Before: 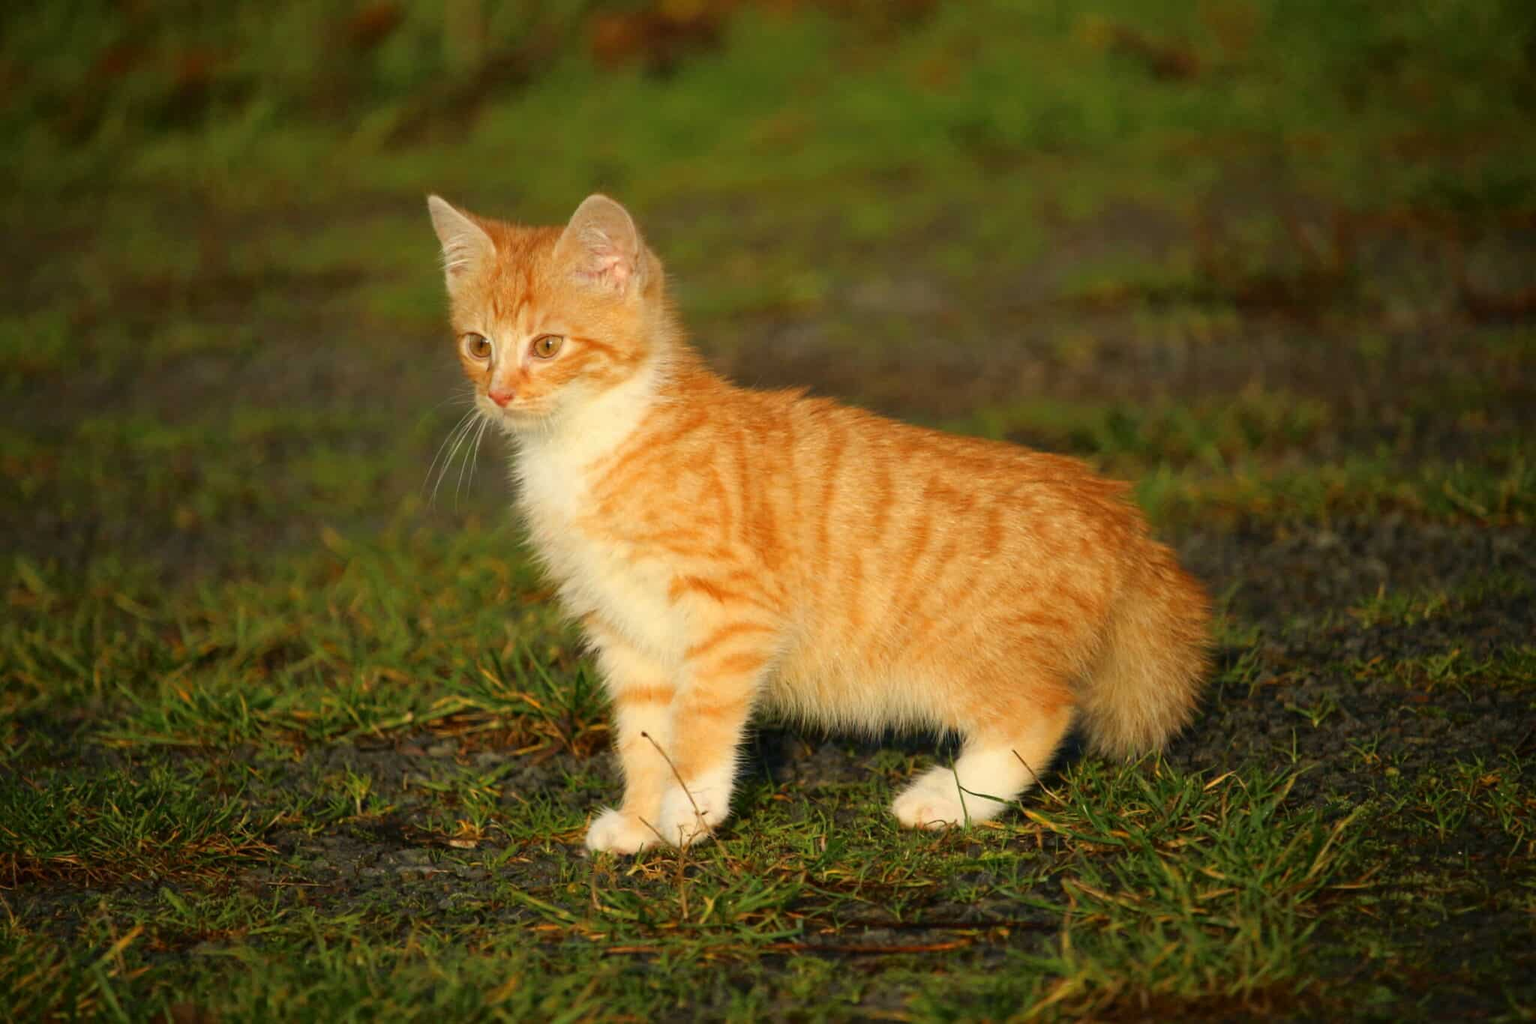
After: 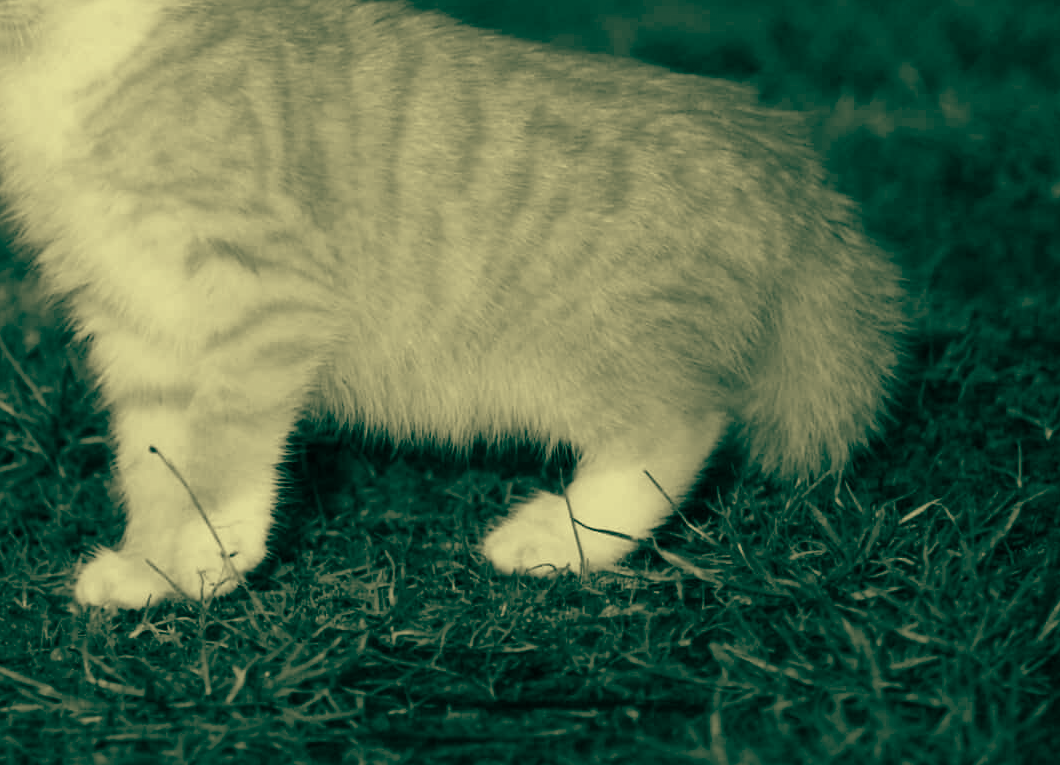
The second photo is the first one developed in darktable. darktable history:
color balance rgb: linear chroma grading › global chroma 15%, perceptual saturation grading › global saturation 30%
crop: left 34.479%, top 38.822%, right 13.718%, bottom 5.172%
color calibration: output gray [0.267, 0.423, 0.267, 0], illuminant same as pipeline (D50), adaptation none (bypass)
color balance: mode lift, gamma, gain (sRGB), lift [1, 0.69, 1, 1], gamma [1, 1.482, 1, 1], gain [1, 1, 1, 0.802]
